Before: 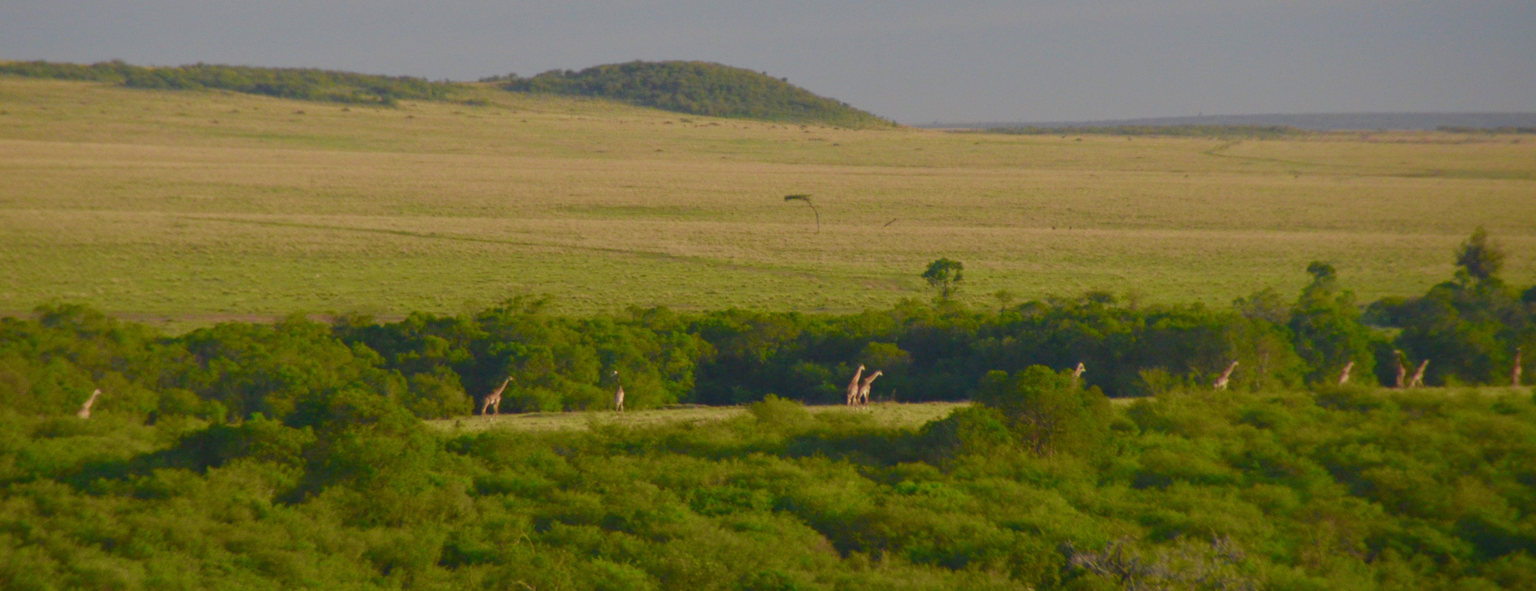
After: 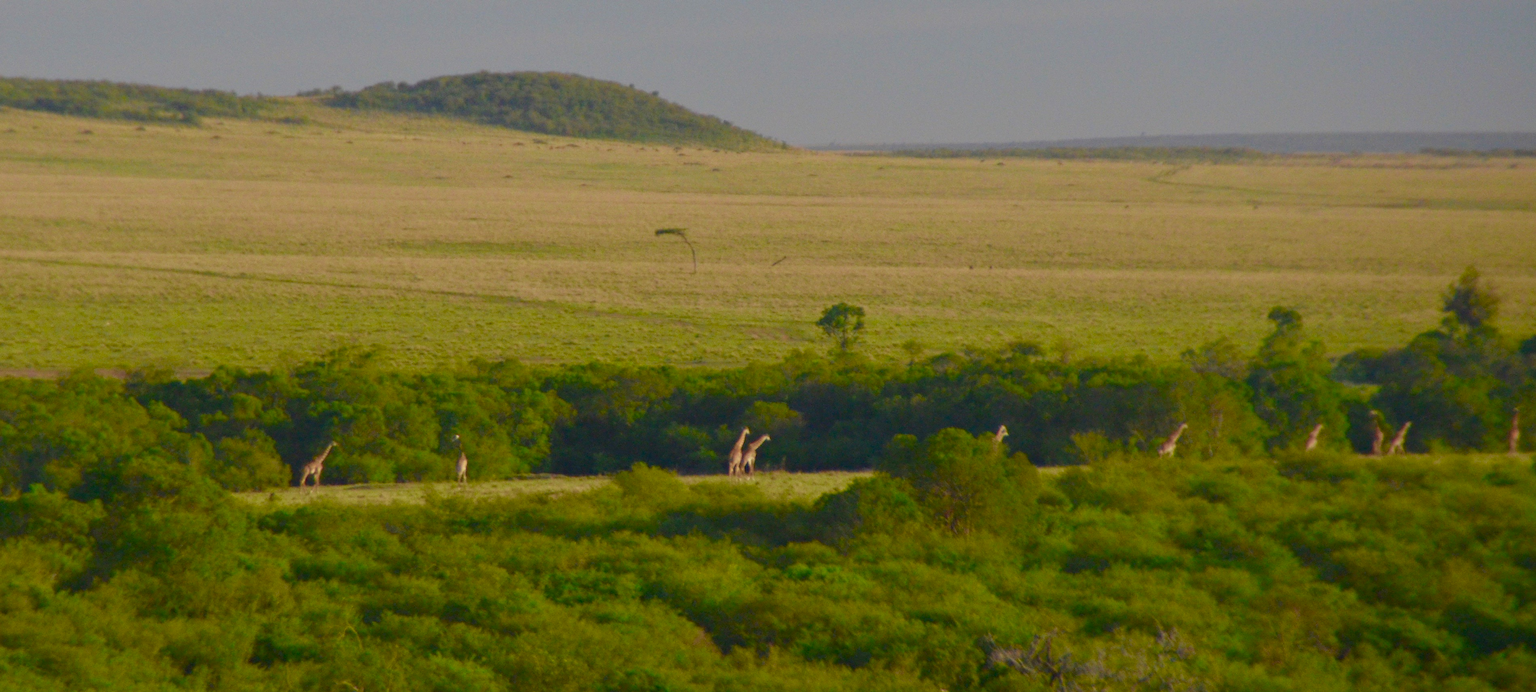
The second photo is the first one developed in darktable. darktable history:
crop and rotate: left 14.729%
